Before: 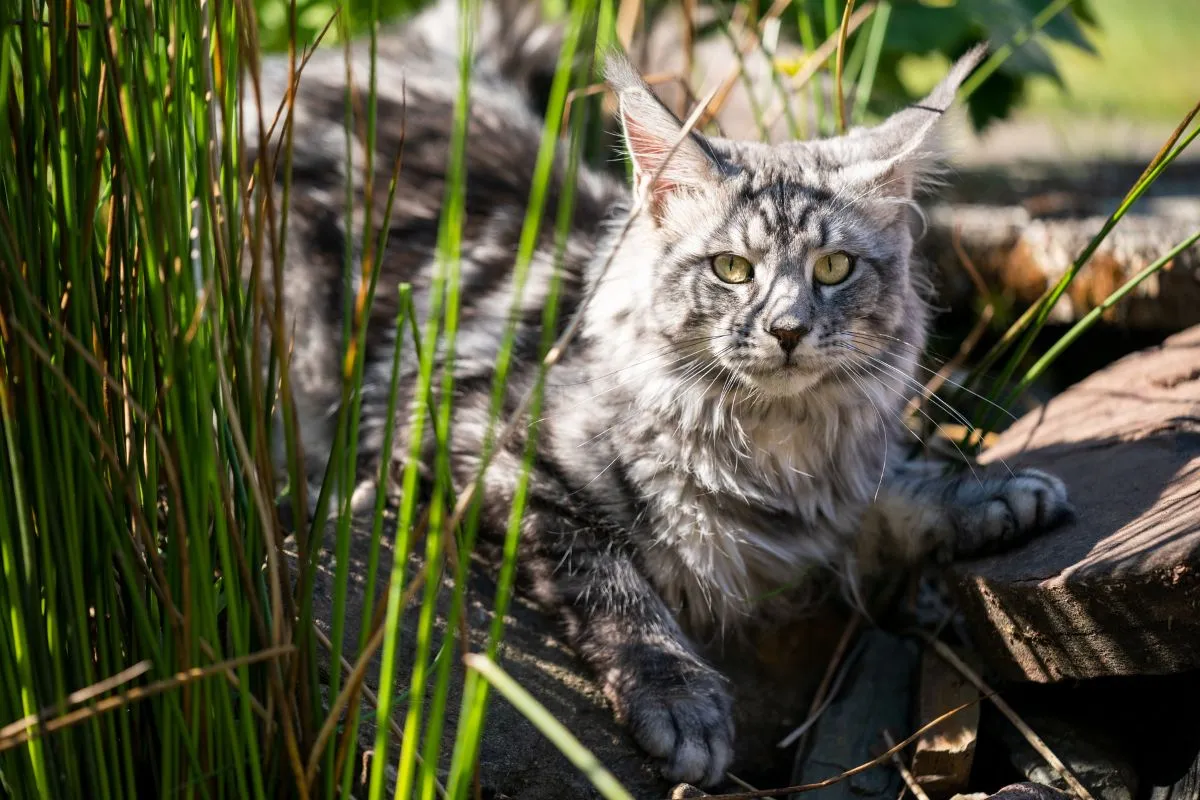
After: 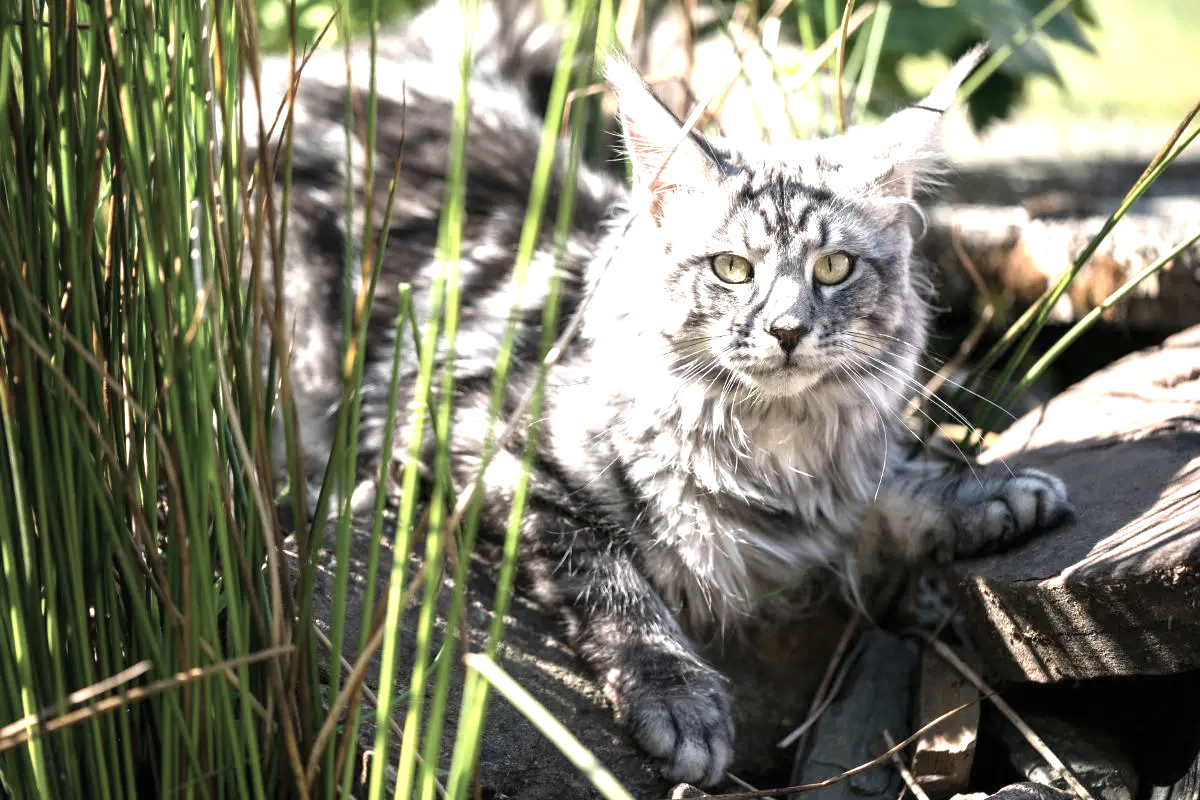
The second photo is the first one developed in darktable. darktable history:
exposure: black level correction 0, exposure 1.2 EV, compensate exposure bias true, compensate highlight preservation false
color correction: highlights b* -0.022, saturation 0.601
